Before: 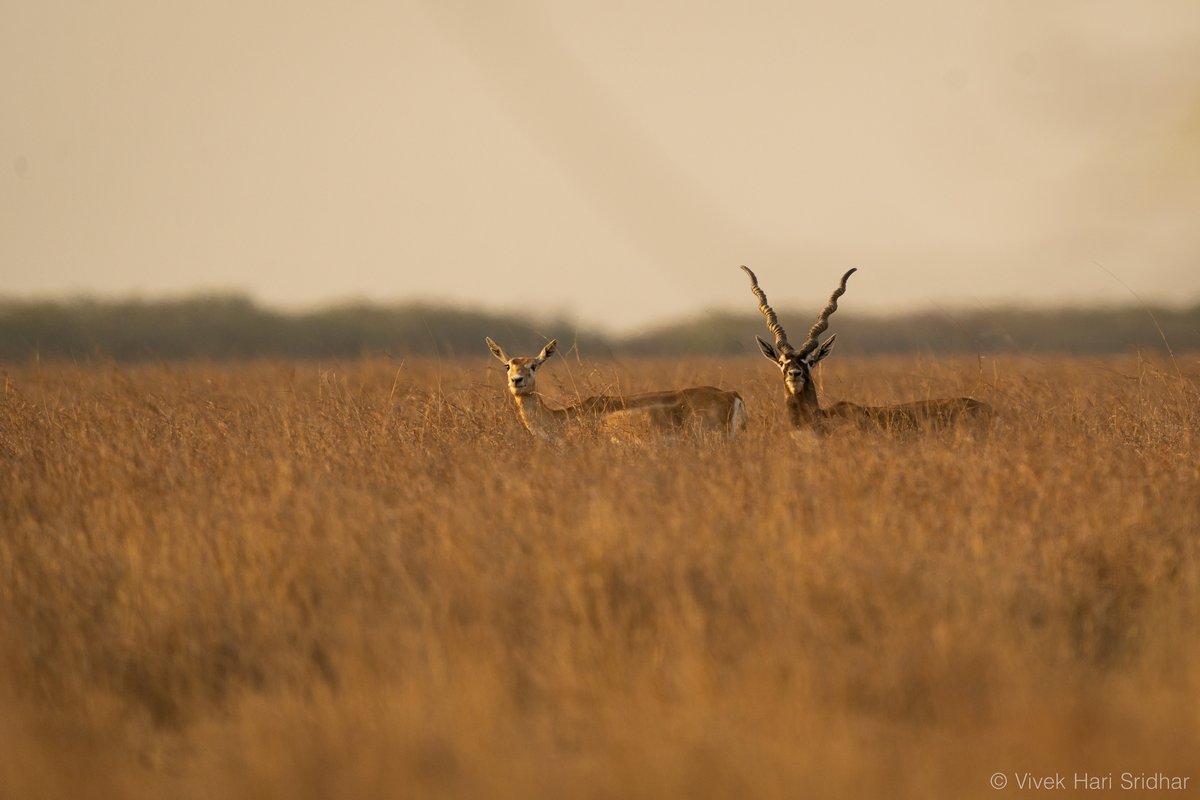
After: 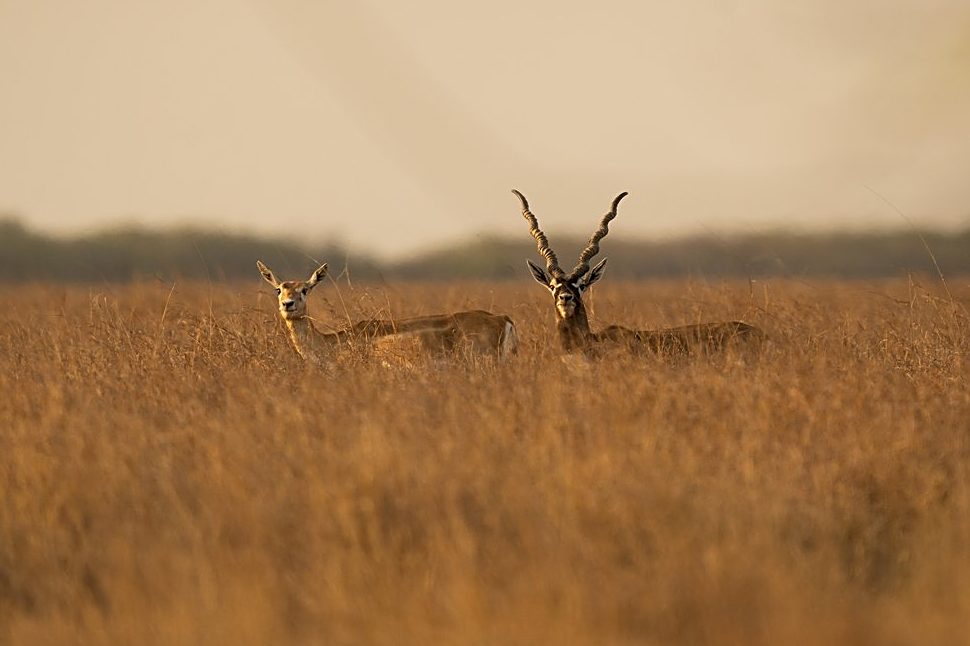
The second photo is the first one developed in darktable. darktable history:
sharpen: on, module defaults
white balance: red 1, blue 1
crop: left 19.159%, top 9.58%, bottom 9.58%
